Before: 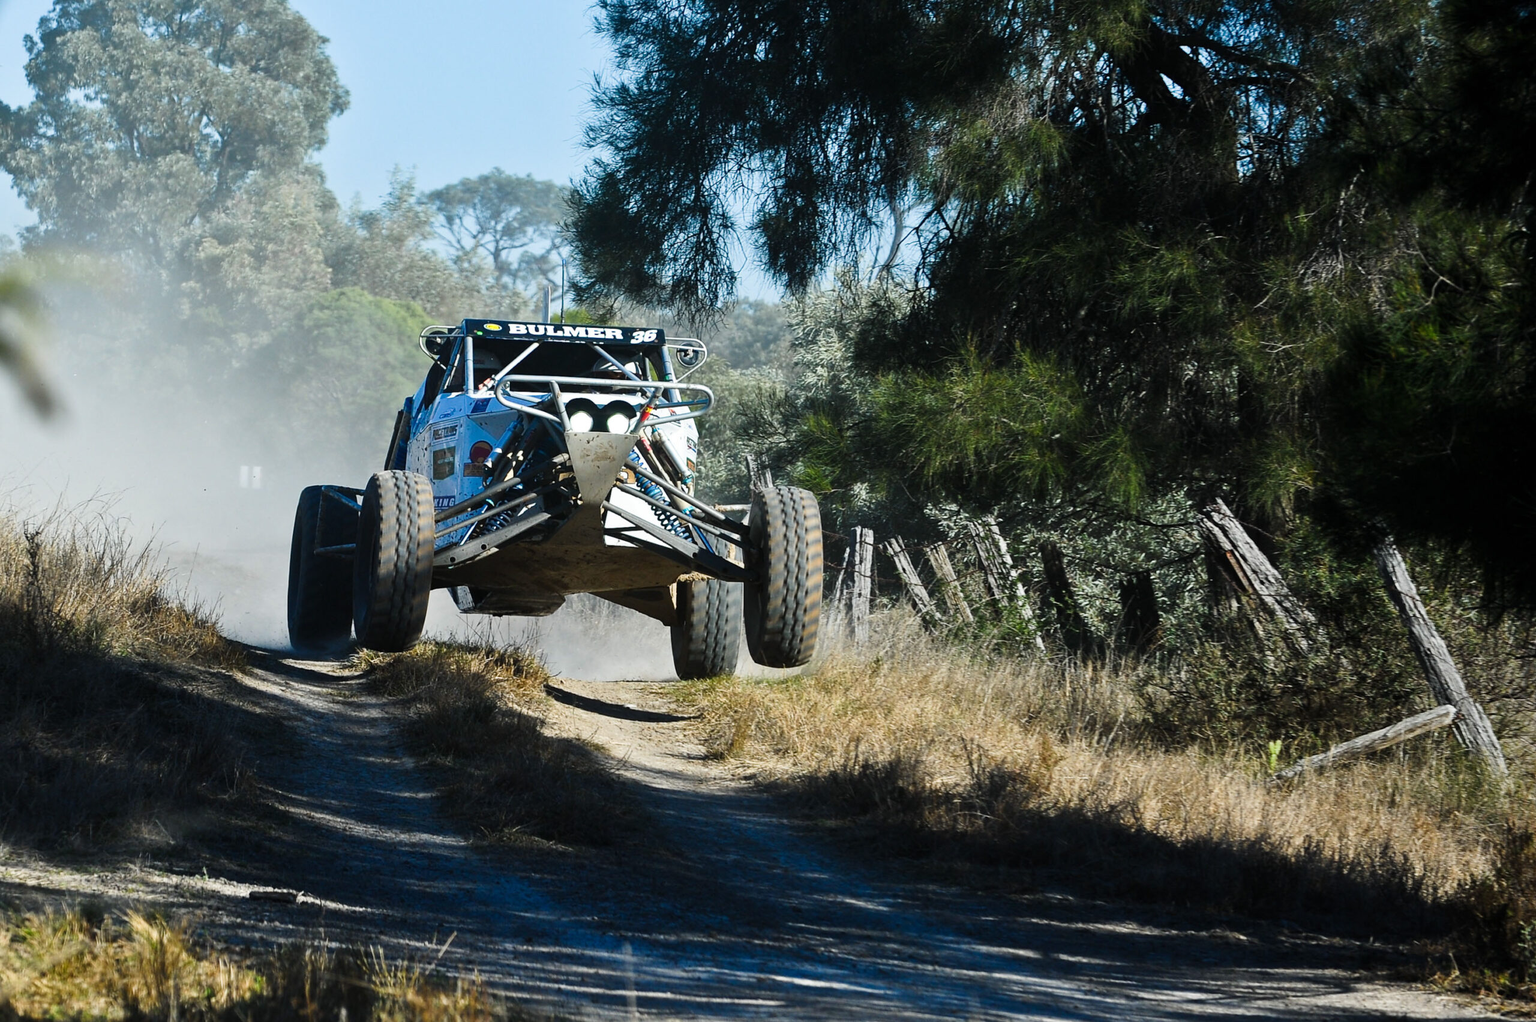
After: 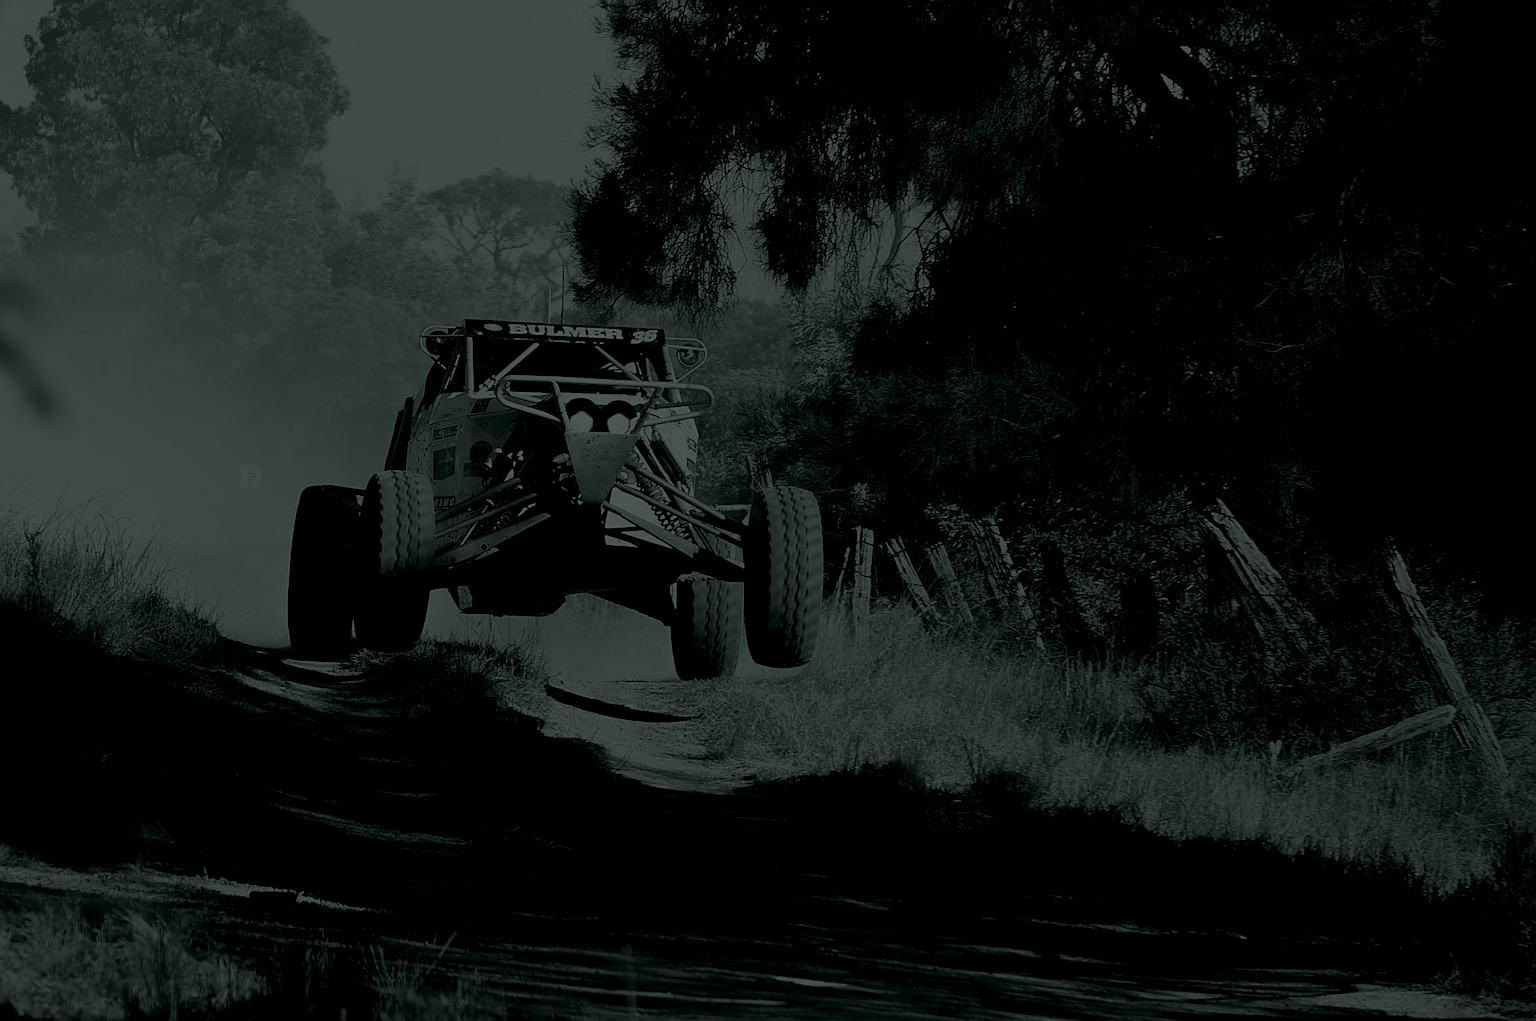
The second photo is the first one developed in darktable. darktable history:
contrast equalizer: octaves 7, y [[0.6 ×6], [0.55 ×6], [0 ×6], [0 ×6], [0 ×6]], mix -1
sharpen: on, module defaults
colorize: hue 90°, saturation 19%, lightness 1.59%, version 1
